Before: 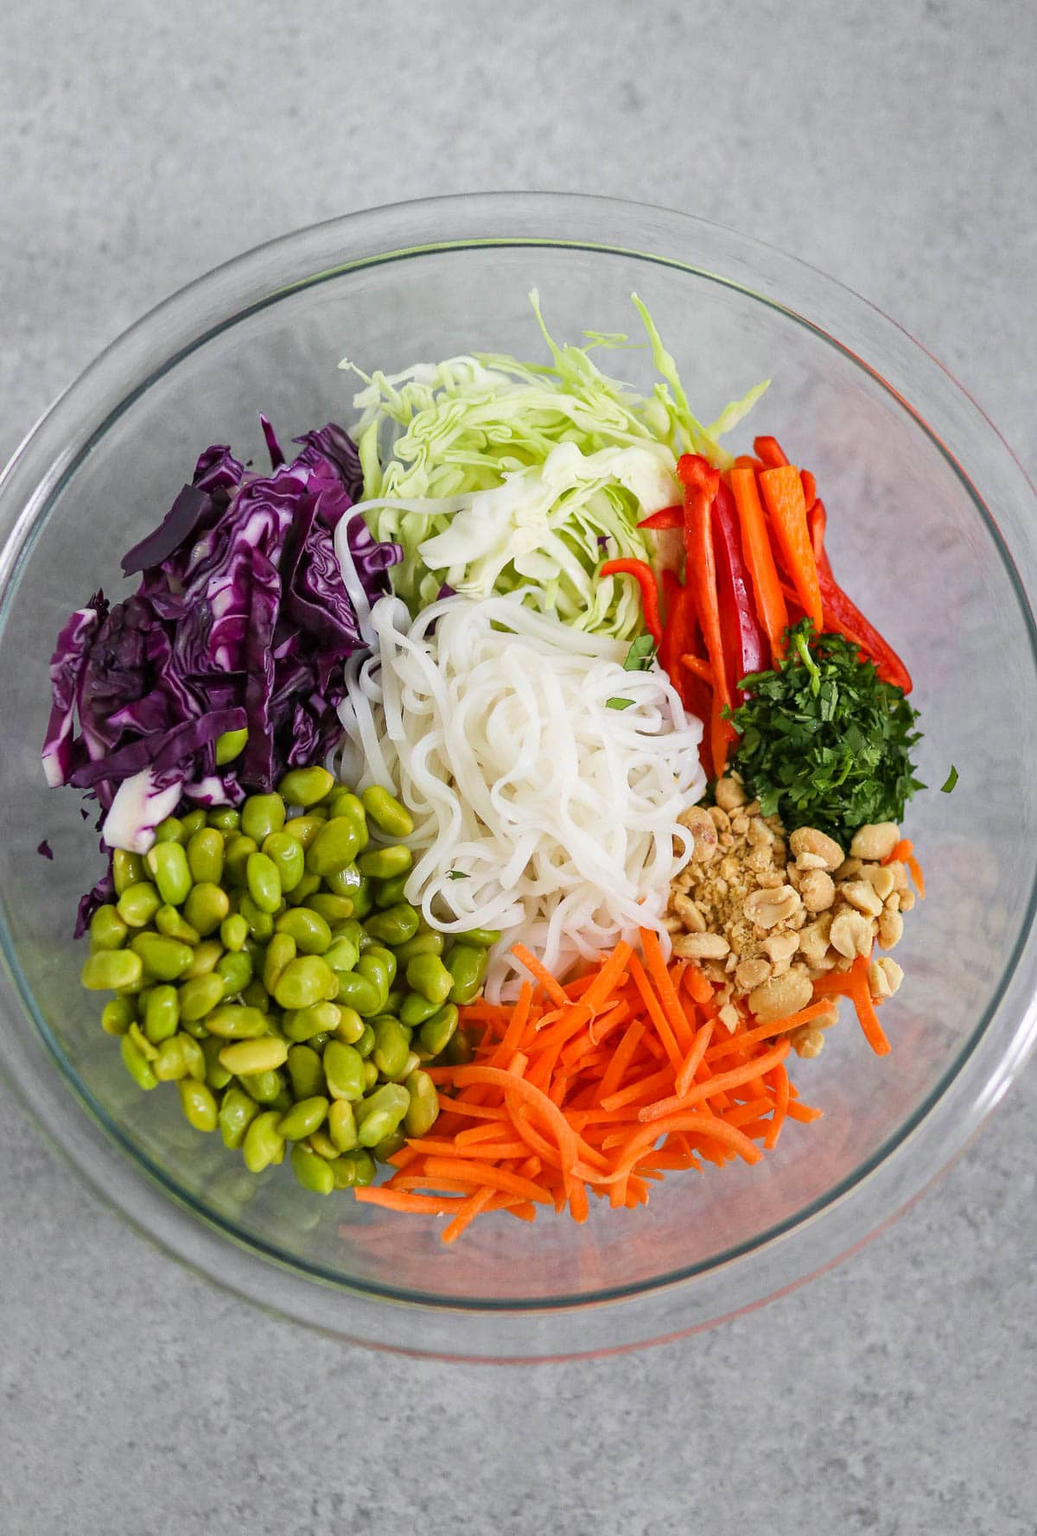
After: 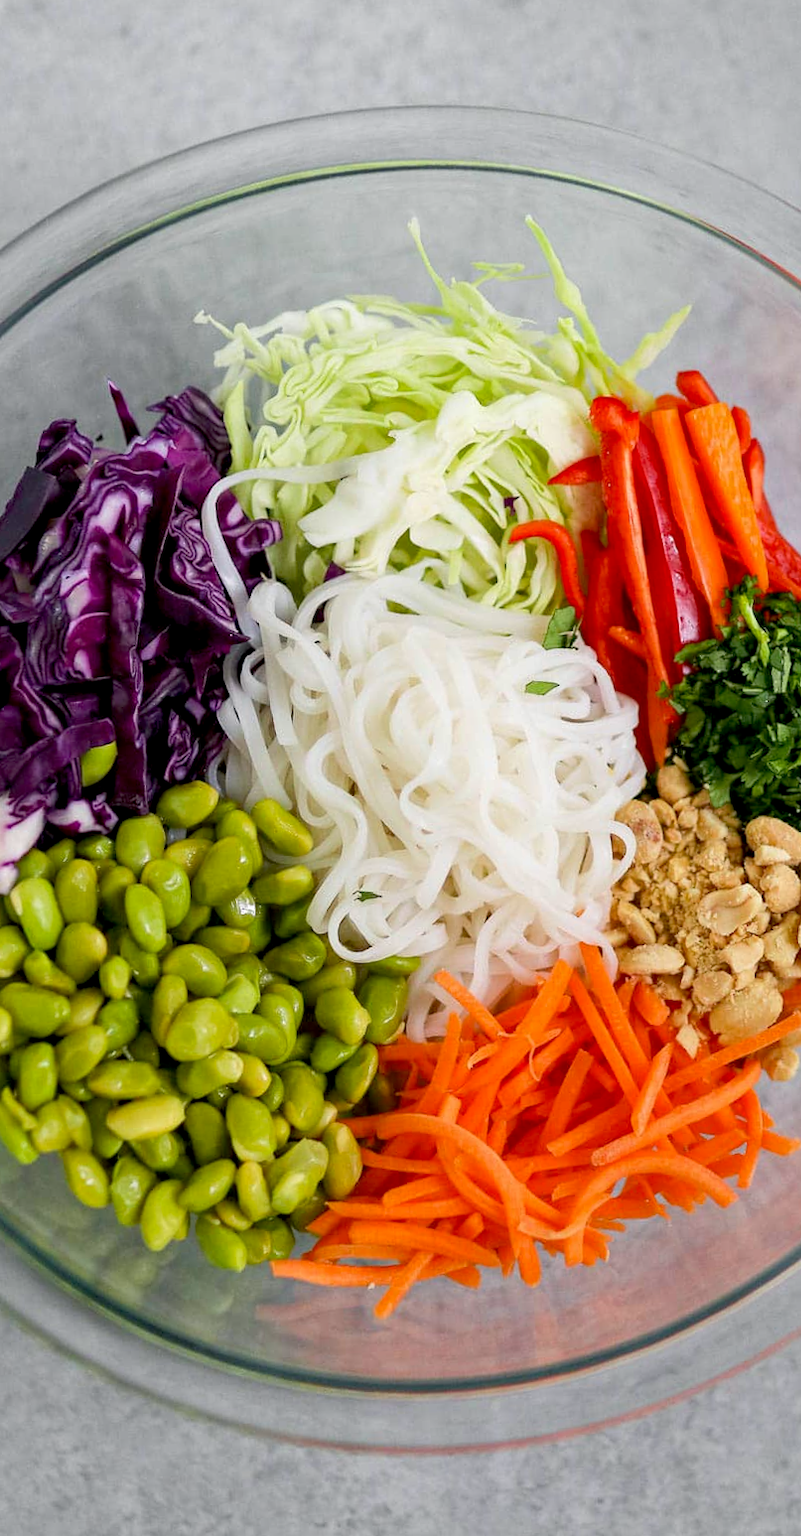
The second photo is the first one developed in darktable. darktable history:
color balance: mode lift, gamma, gain (sRGB), lift [1, 1, 1.022, 1.026]
crop and rotate: left 14.436%, right 18.898%
rotate and perspective: rotation -3.52°, crop left 0.036, crop right 0.964, crop top 0.081, crop bottom 0.919
exposure: black level correction 0.01, exposure 0.011 EV, compensate highlight preservation false
